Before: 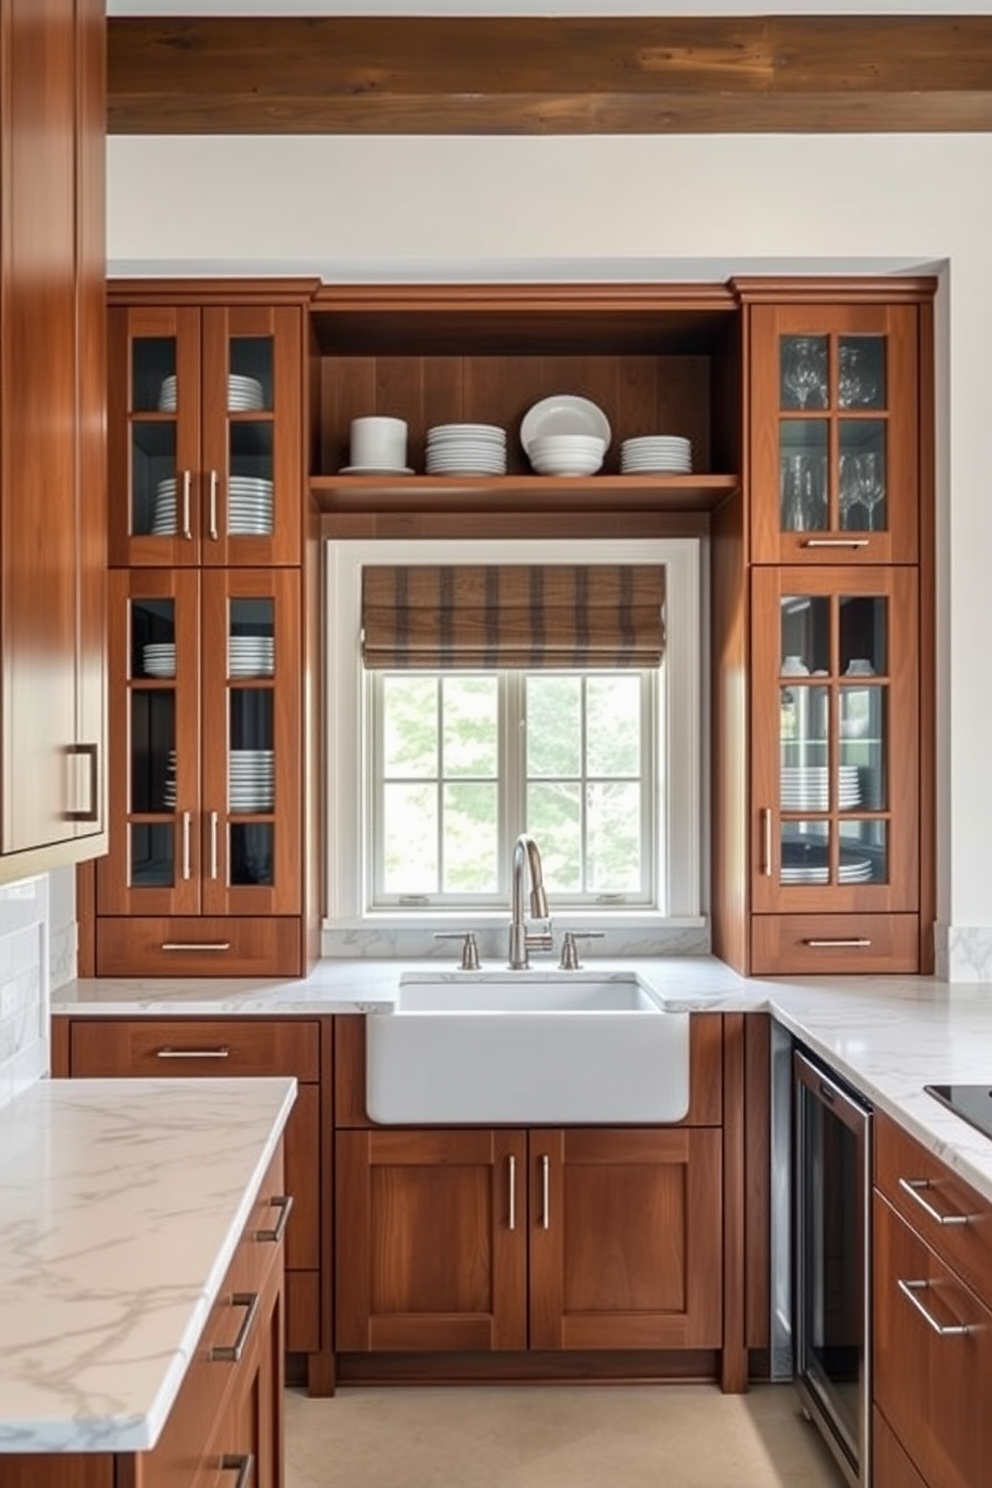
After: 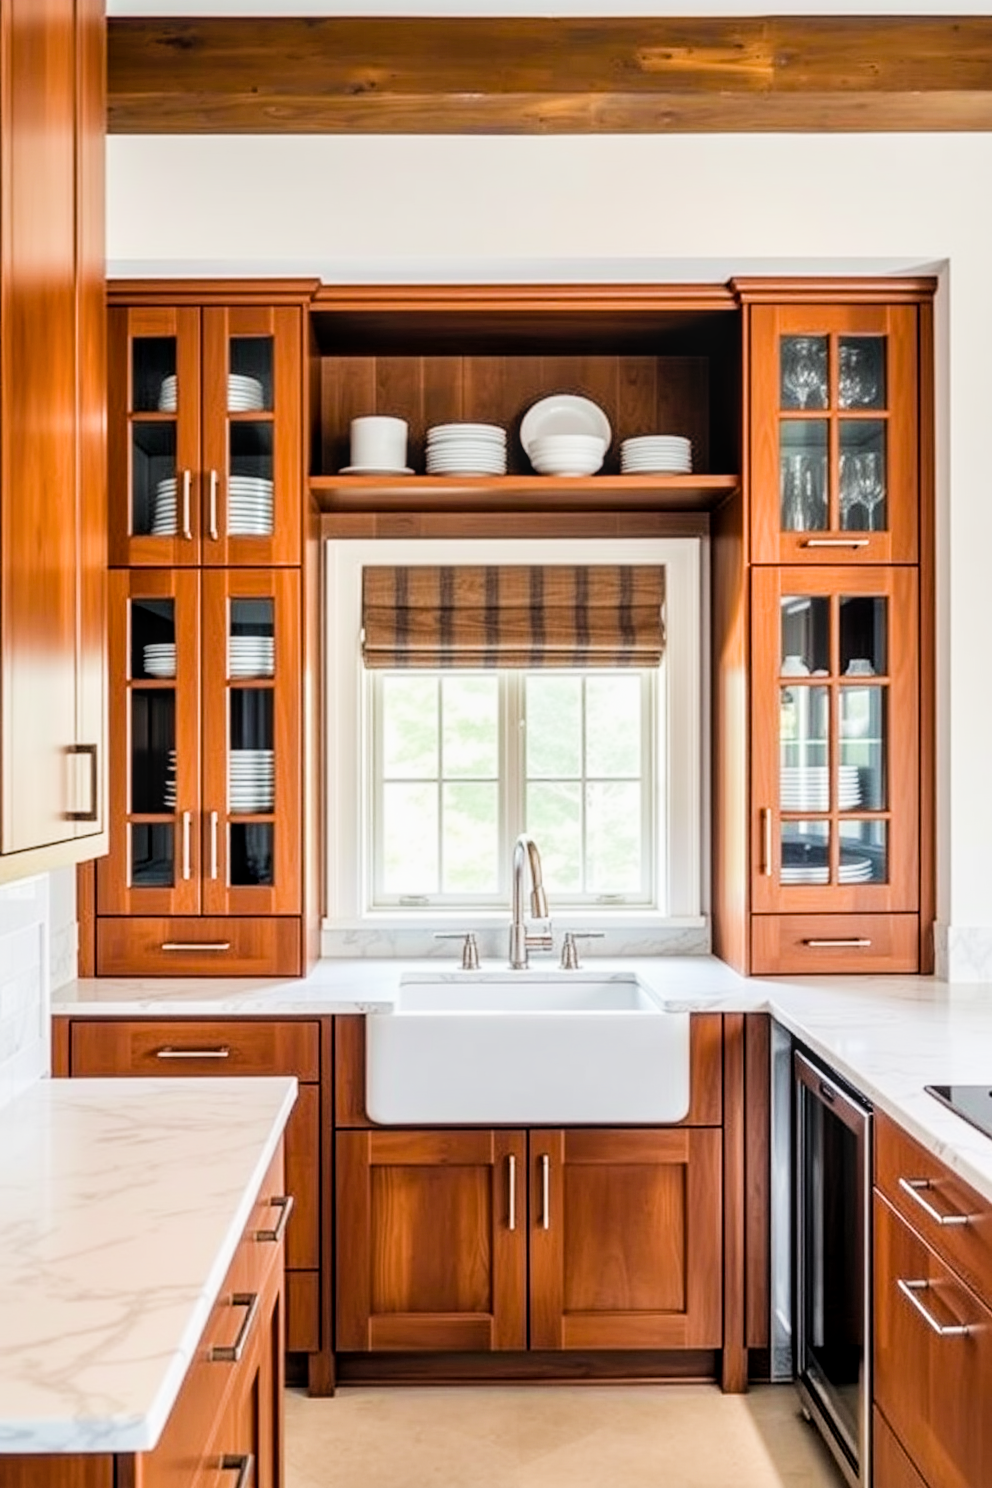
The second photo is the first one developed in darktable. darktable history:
filmic rgb: black relative exposure -5 EV, hardness 2.88, contrast 1.3, highlights saturation mix -20%
exposure: black level correction 0, exposure 0.9 EV, compensate exposure bias true, compensate highlight preservation false
color balance rgb: perceptual saturation grading › global saturation 30%, global vibrance 10%
local contrast: on, module defaults
